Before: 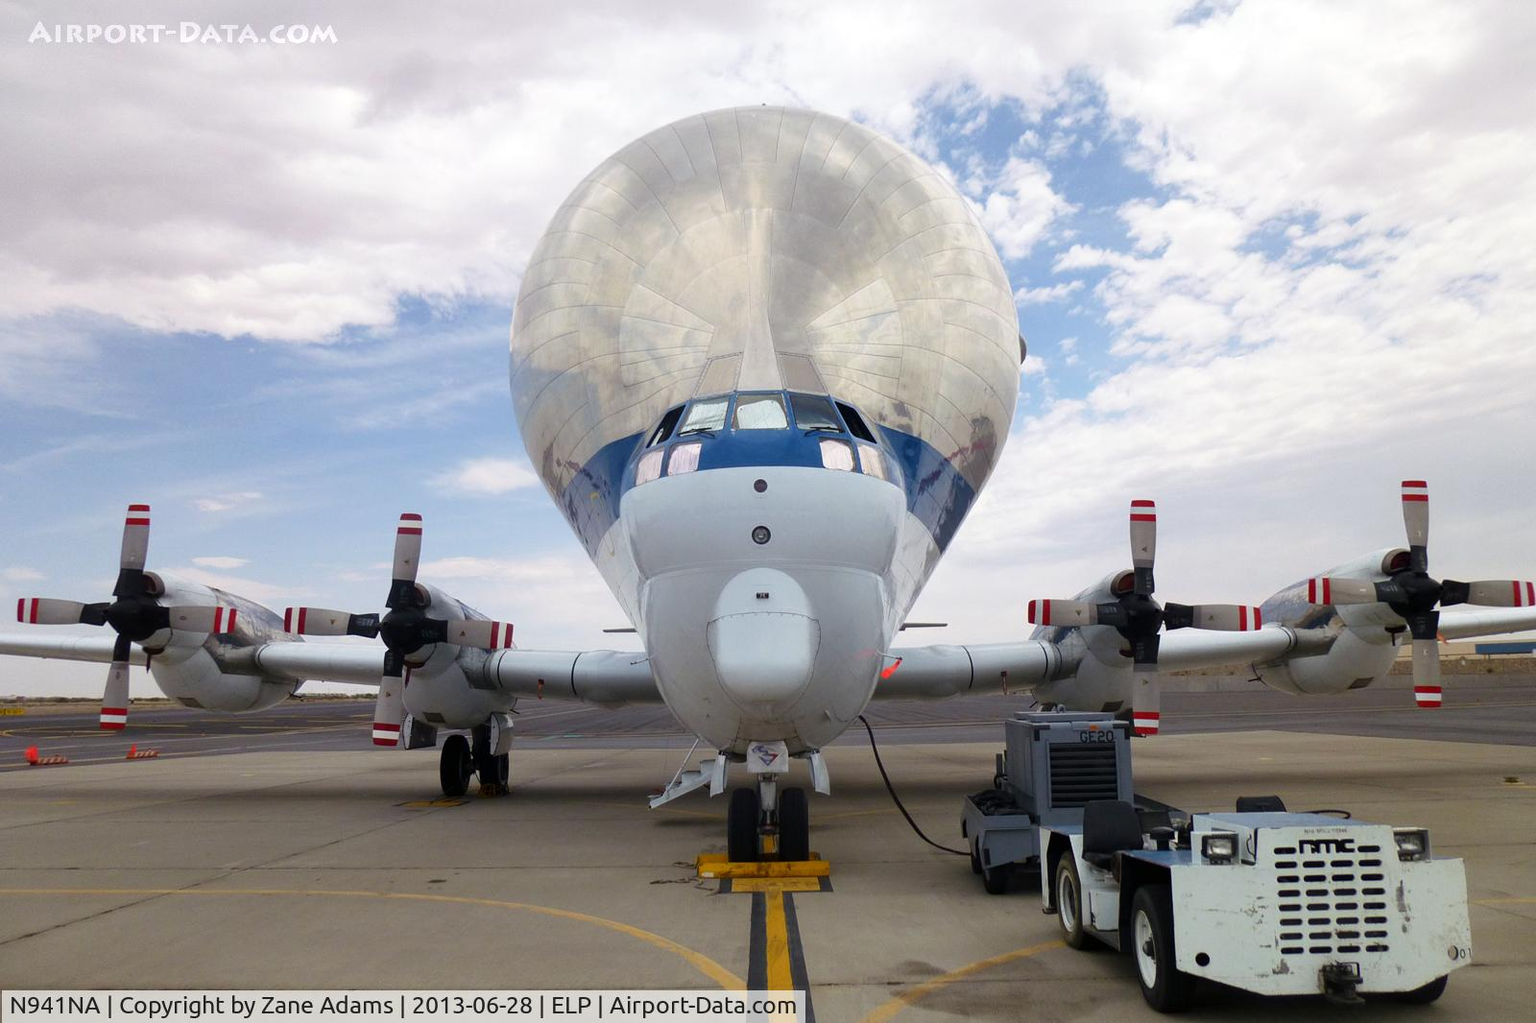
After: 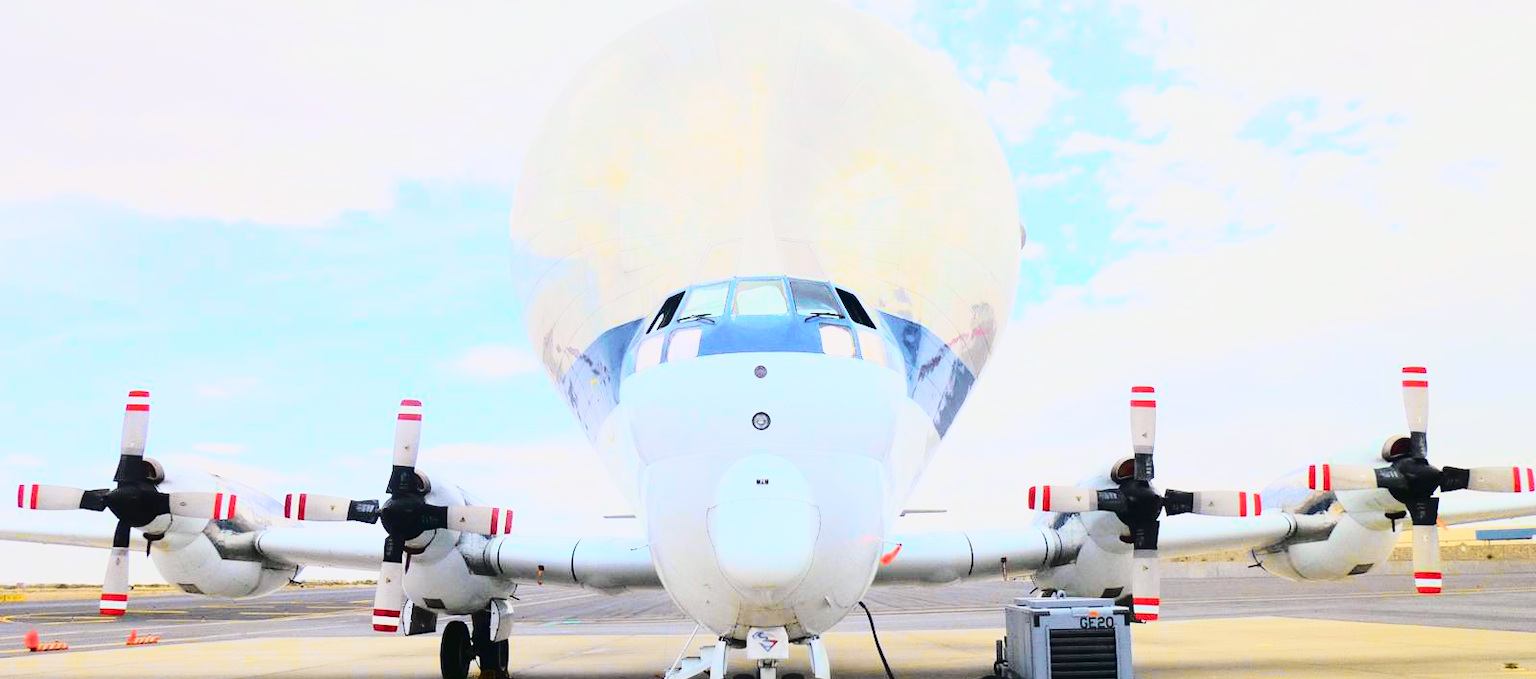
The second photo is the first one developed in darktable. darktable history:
crop: top 11.178%, bottom 22.39%
base curve: curves: ch0 [(0, 0) (0.032, 0.037) (0.105, 0.228) (0.435, 0.76) (0.856, 0.983) (1, 1)]
tone curve: curves: ch0 [(0, 0.022) (0.114, 0.088) (0.282, 0.316) (0.446, 0.511) (0.613, 0.693) (0.786, 0.843) (0.999, 0.949)]; ch1 [(0, 0) (0.395, 0.343) (0.463, 0.427) (0.486, 0.474) (0.503, 0.5) (0.535, 0.522) (0.555, 0.546) (0.594, 0.614) (0.755, 0.793) (1, 1)]; ch2 [(0, 0) (0.369, 0.388) (0.449, 0.431) (0.501, 0.5) (0.528, 0.517) (0.561, 0.598) (0.697, 0.721) (1, 1)], color space Lab, independent channels, preserve colors none
exposure: black level correction 0, exposure 1 EV, compensate highlight preservation false
